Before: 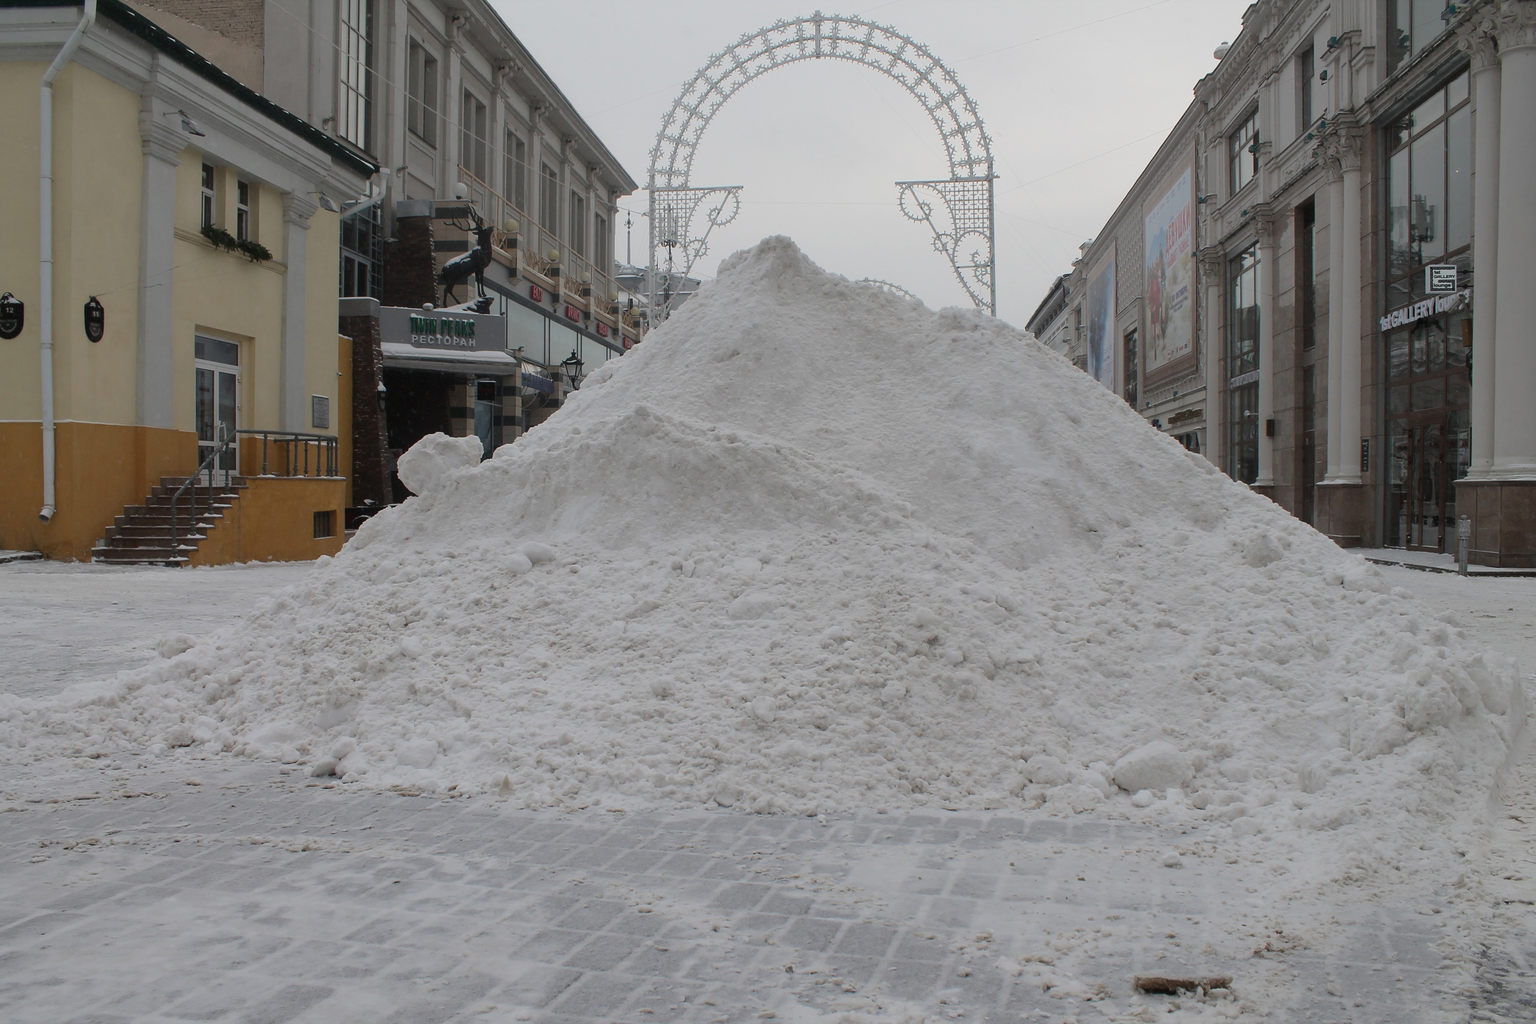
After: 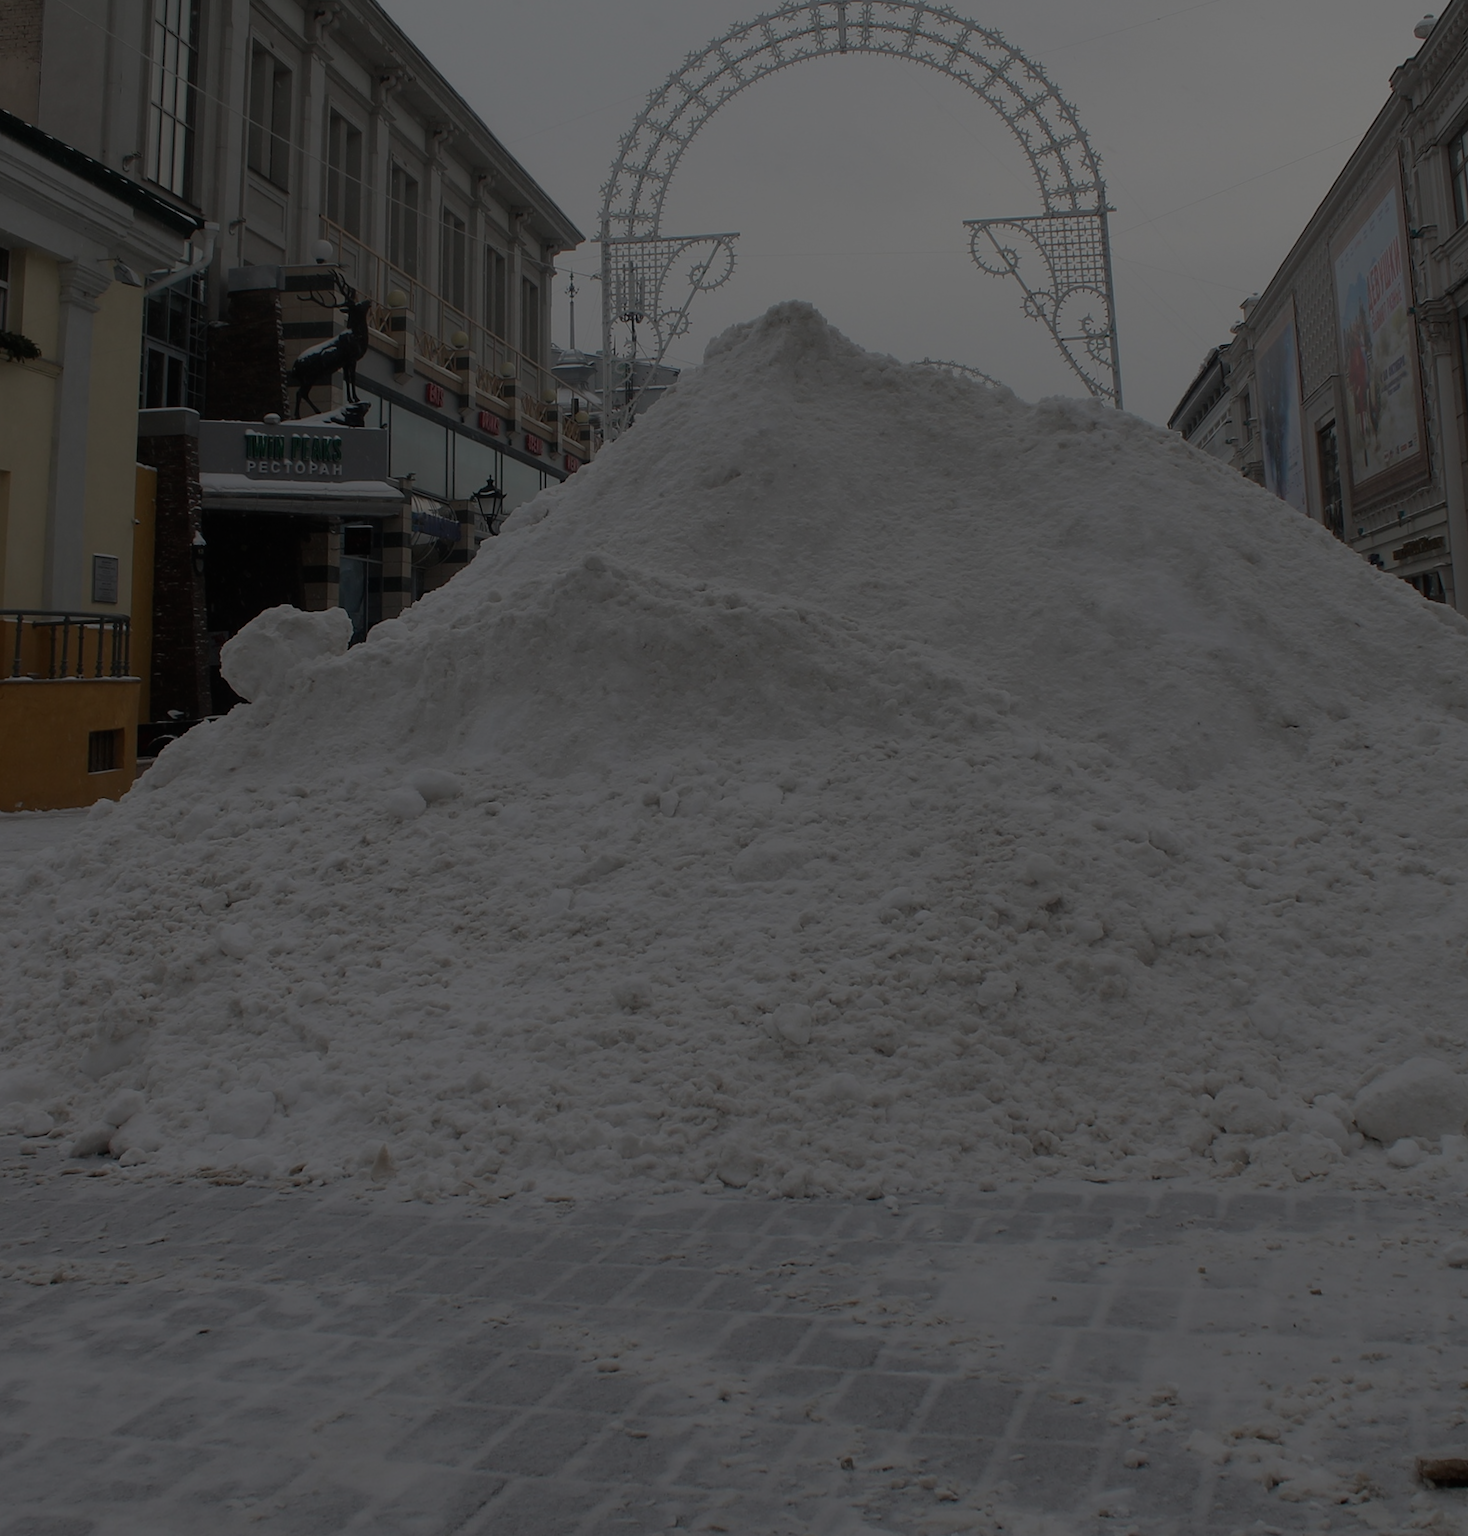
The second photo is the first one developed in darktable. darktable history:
crop and rotate: left 15.446%, right 17.836%
exposure: exposure -2.002 EV, compensate highlight preservation false
rotate and perspective: rotation -1.68°, lens shift (vertical) -0.146, crop left 0.049, crop right 0.912, crop top 0.032, crop bottom 0.96
